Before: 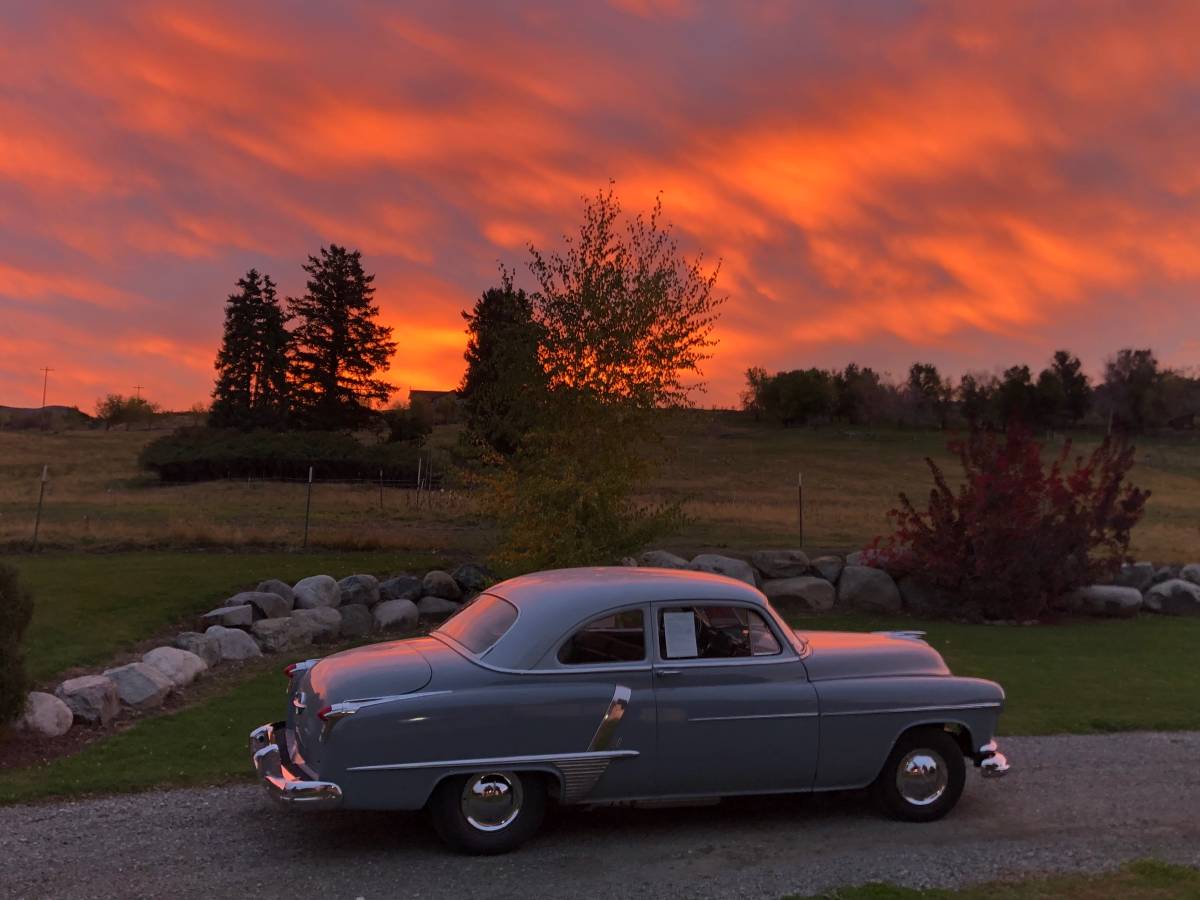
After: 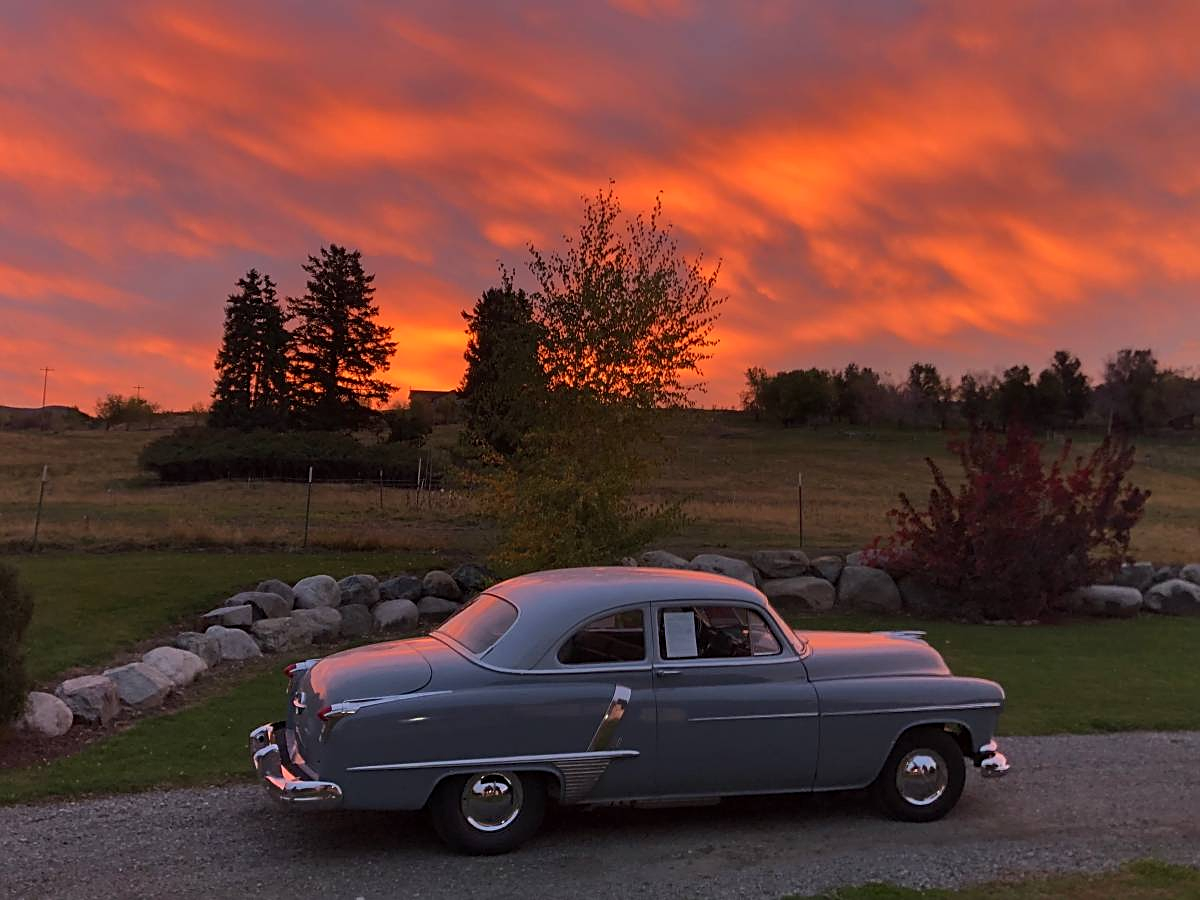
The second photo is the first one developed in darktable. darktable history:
shadows and highlights: shadows 20.91, highlights -37.41, soften with gaussian
sharpen: amount 0.491
